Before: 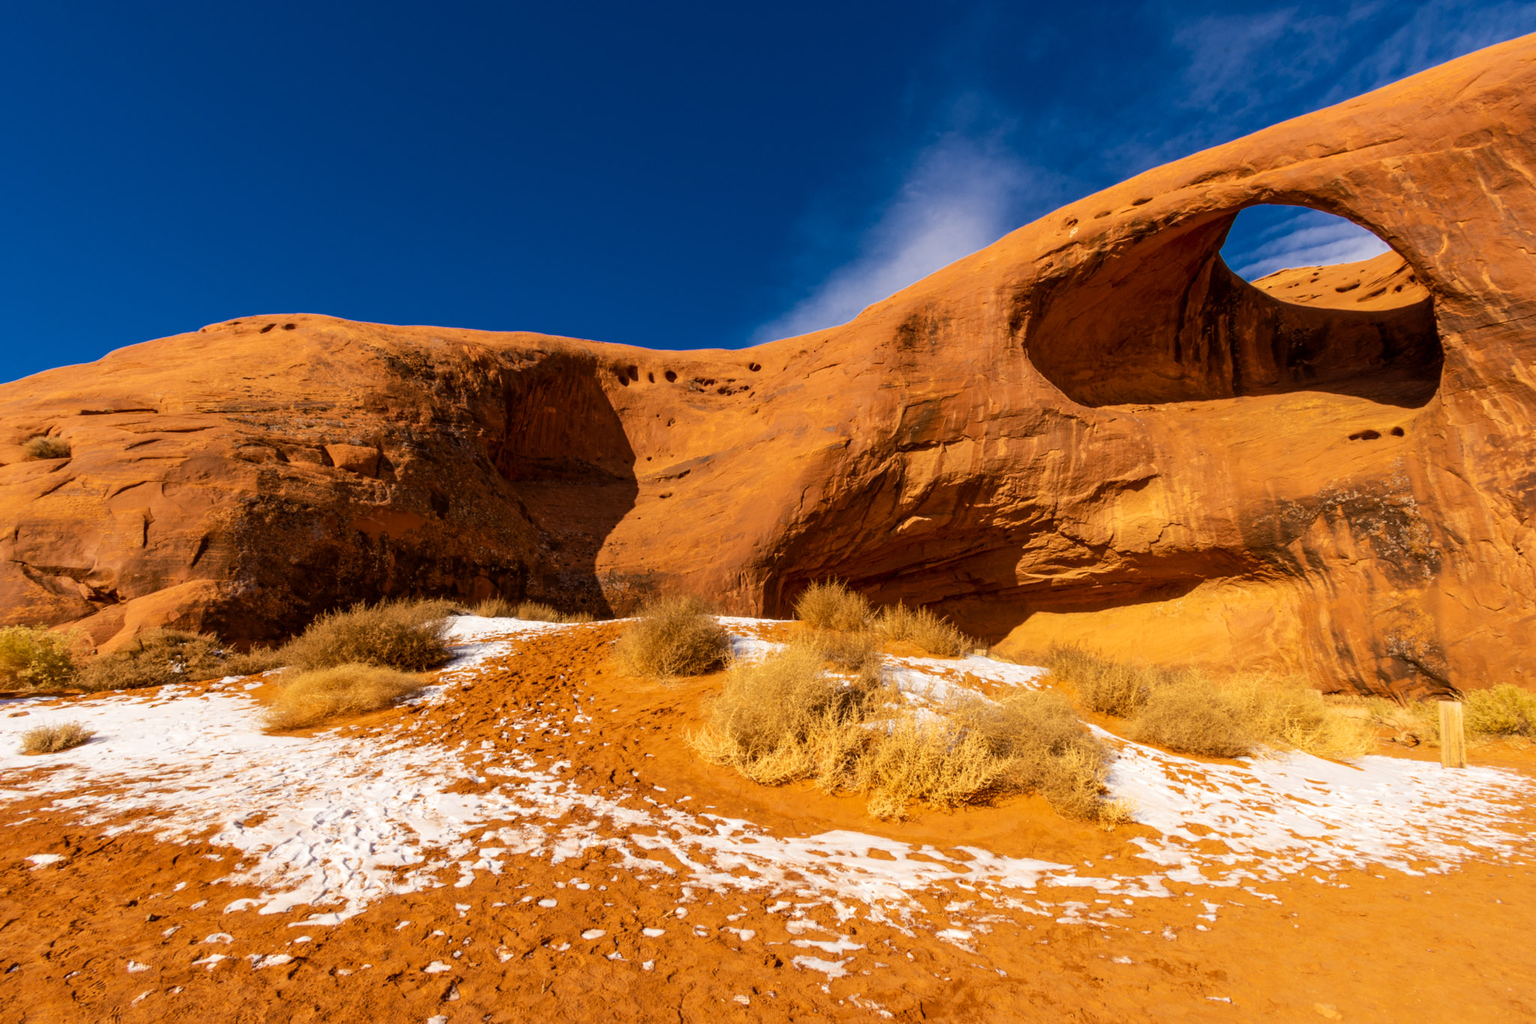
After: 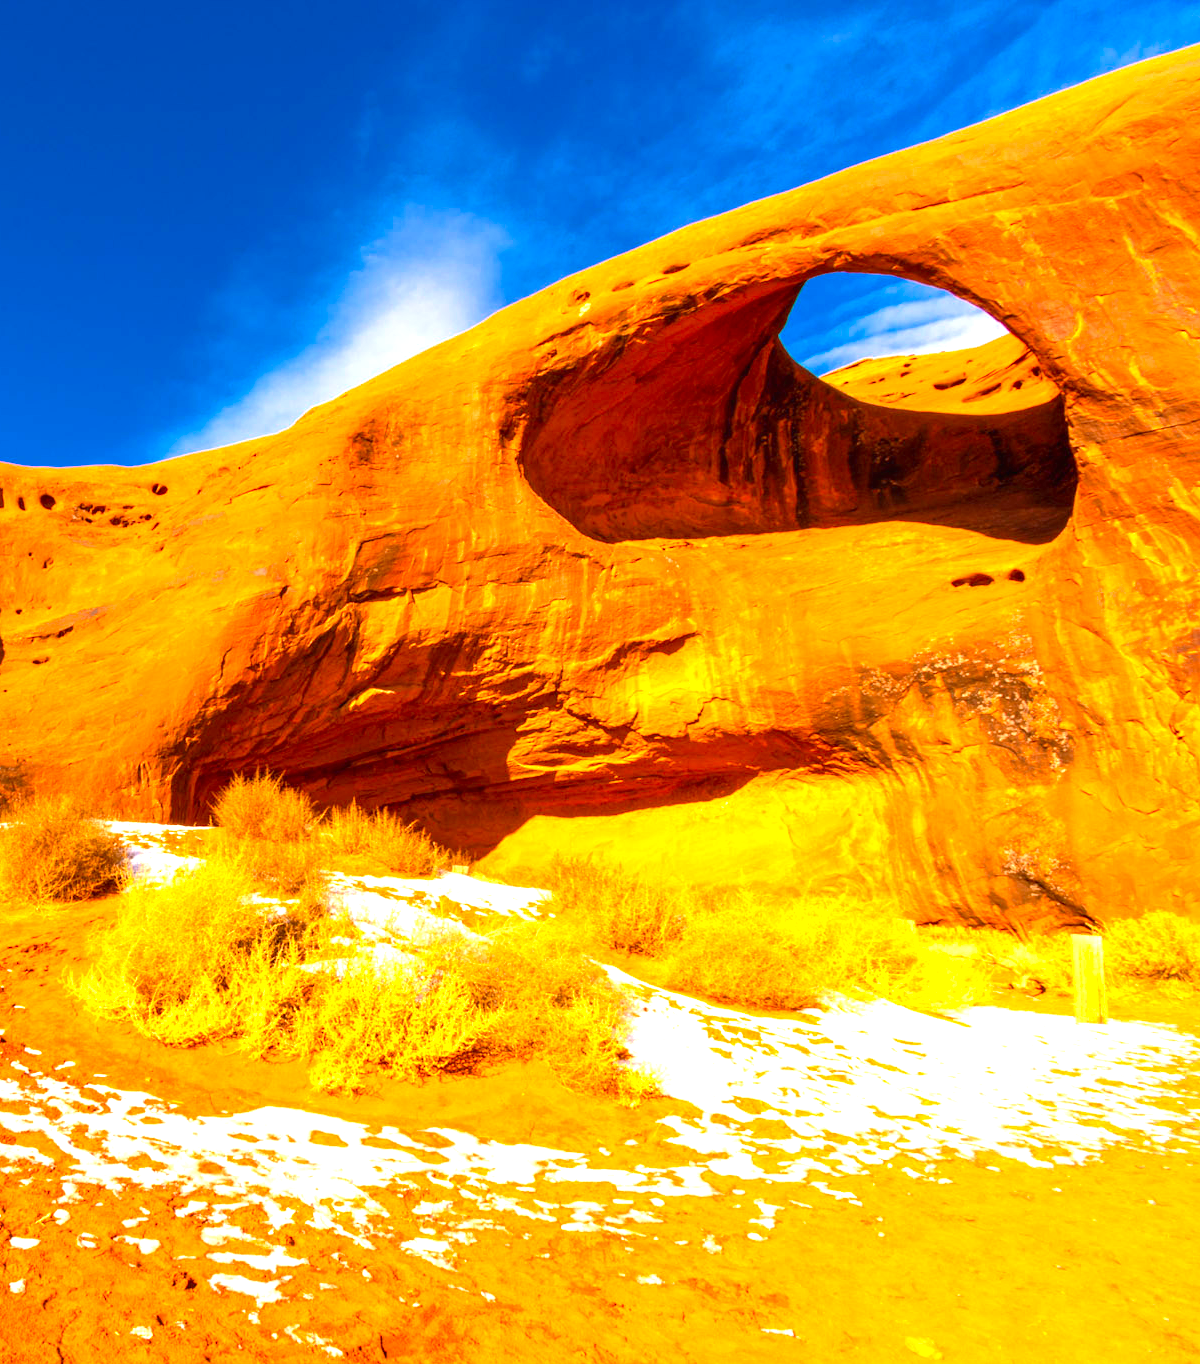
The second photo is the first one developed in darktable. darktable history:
exposure: black level correction 0, exposure 1.388 EV, compensate exposure bias true, compensate highlight preservation false
contrast brightness saturation: contrast 0.04, saturation 0.16
crop: left 41.402%
local contrast: mode bilateral grid, contrast 100, coarseness 100, detail 91%, midtone range 0.2
